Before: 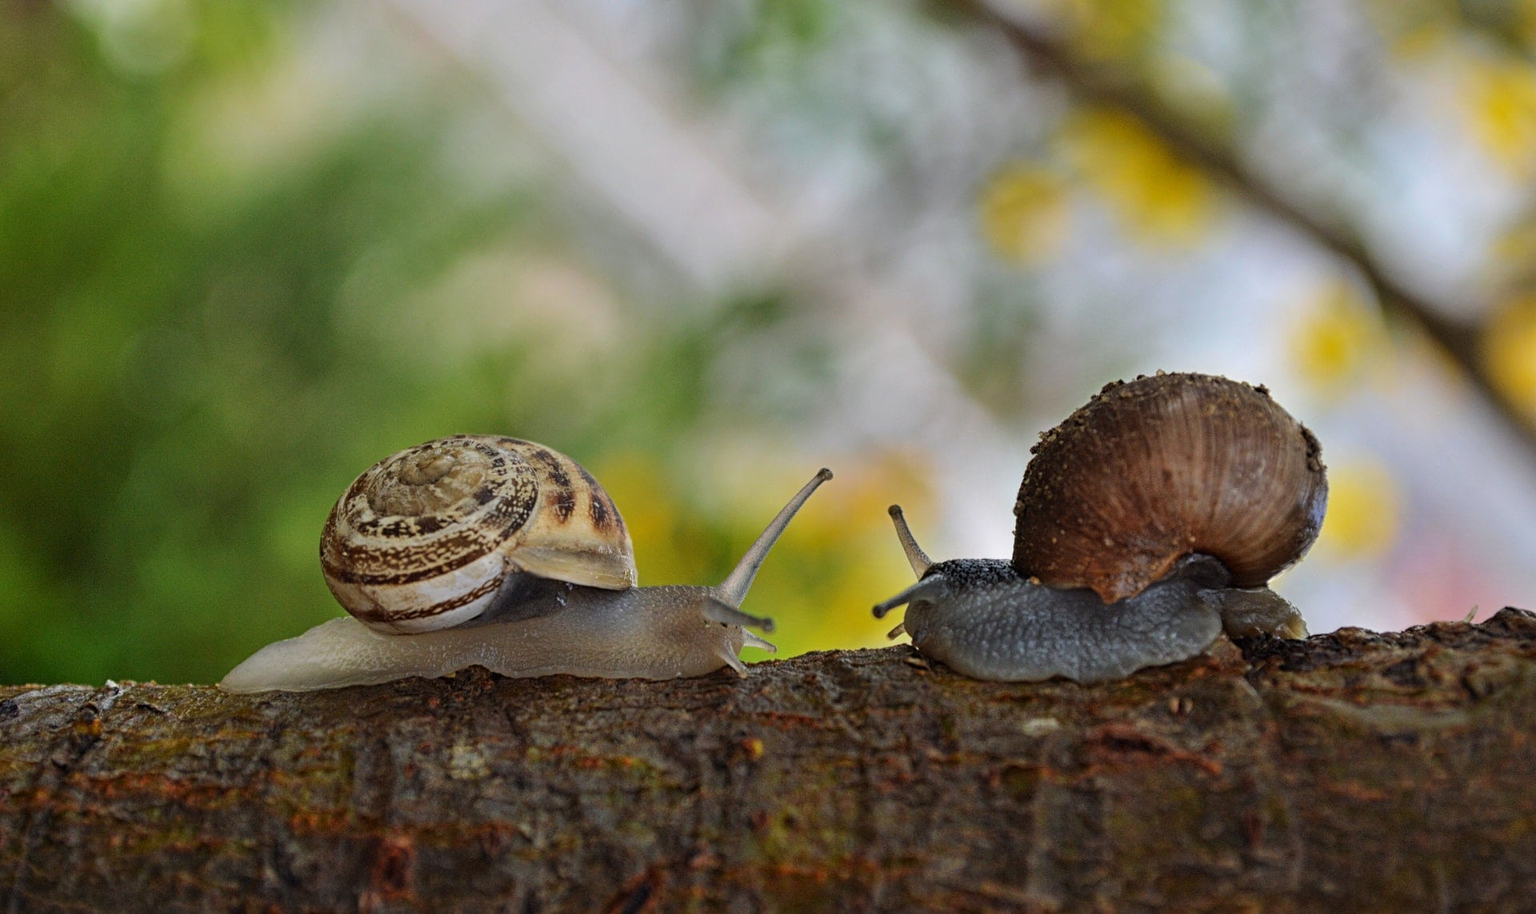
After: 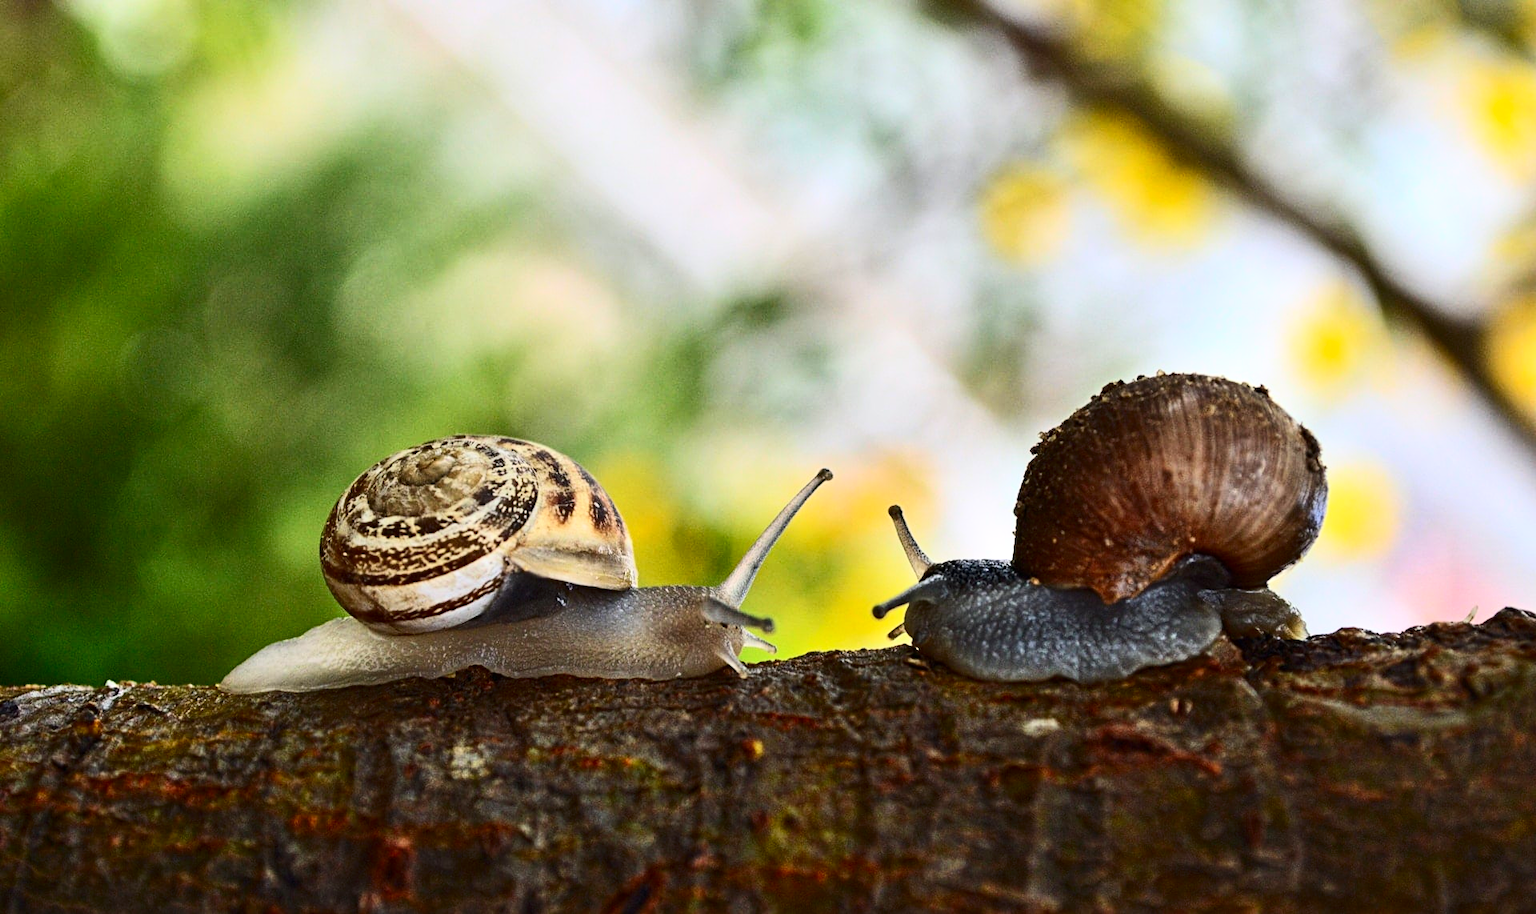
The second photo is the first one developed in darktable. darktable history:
exposure: exposure 0.3 EV, compensate highlight preservation false
contrast brightness saturation: contrast 0.4, brightness 0.1, saturation 0.21
